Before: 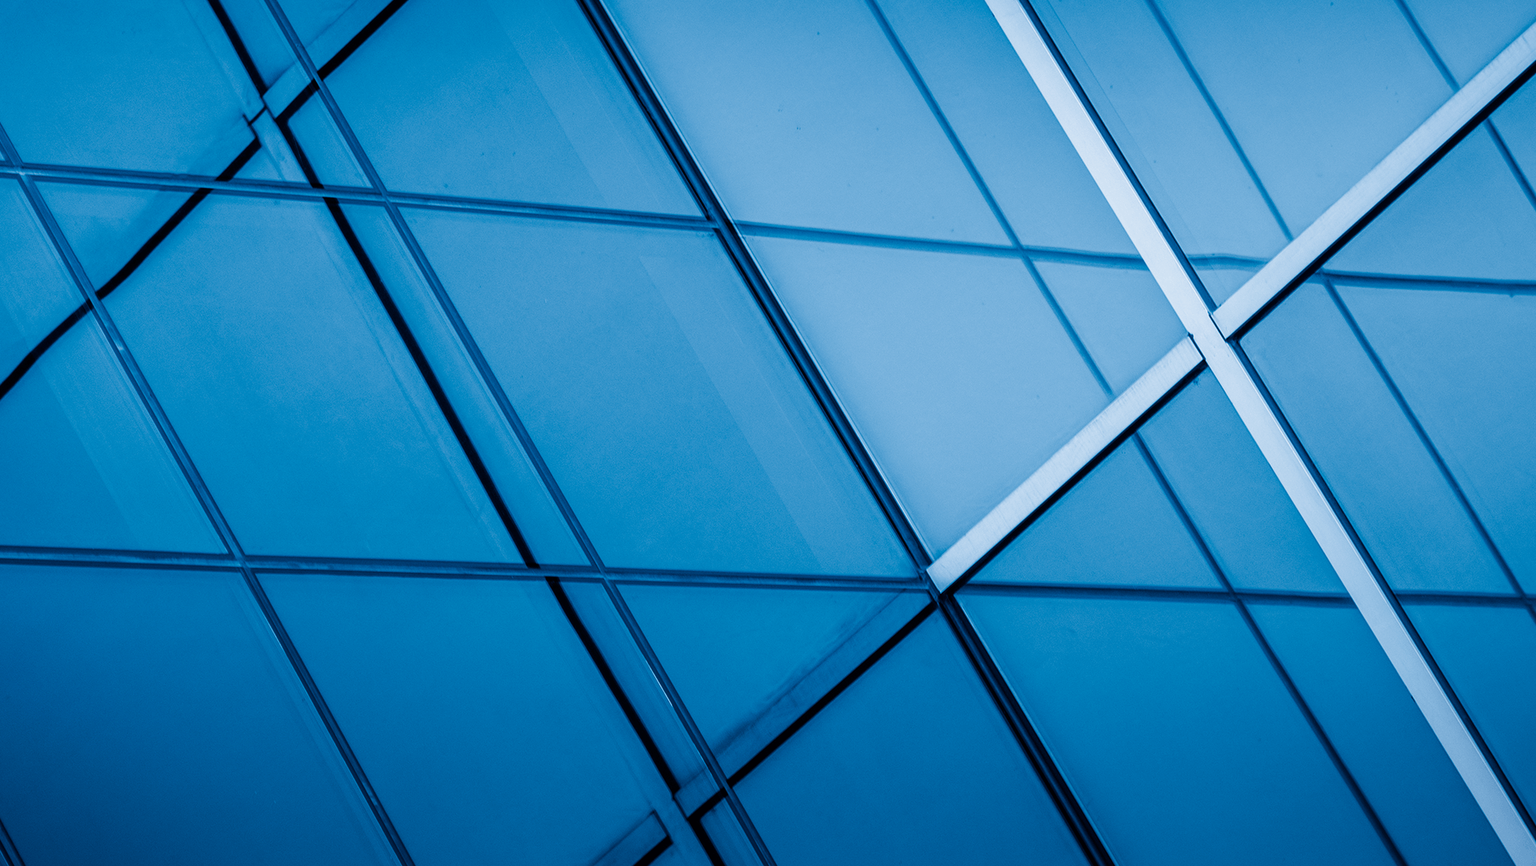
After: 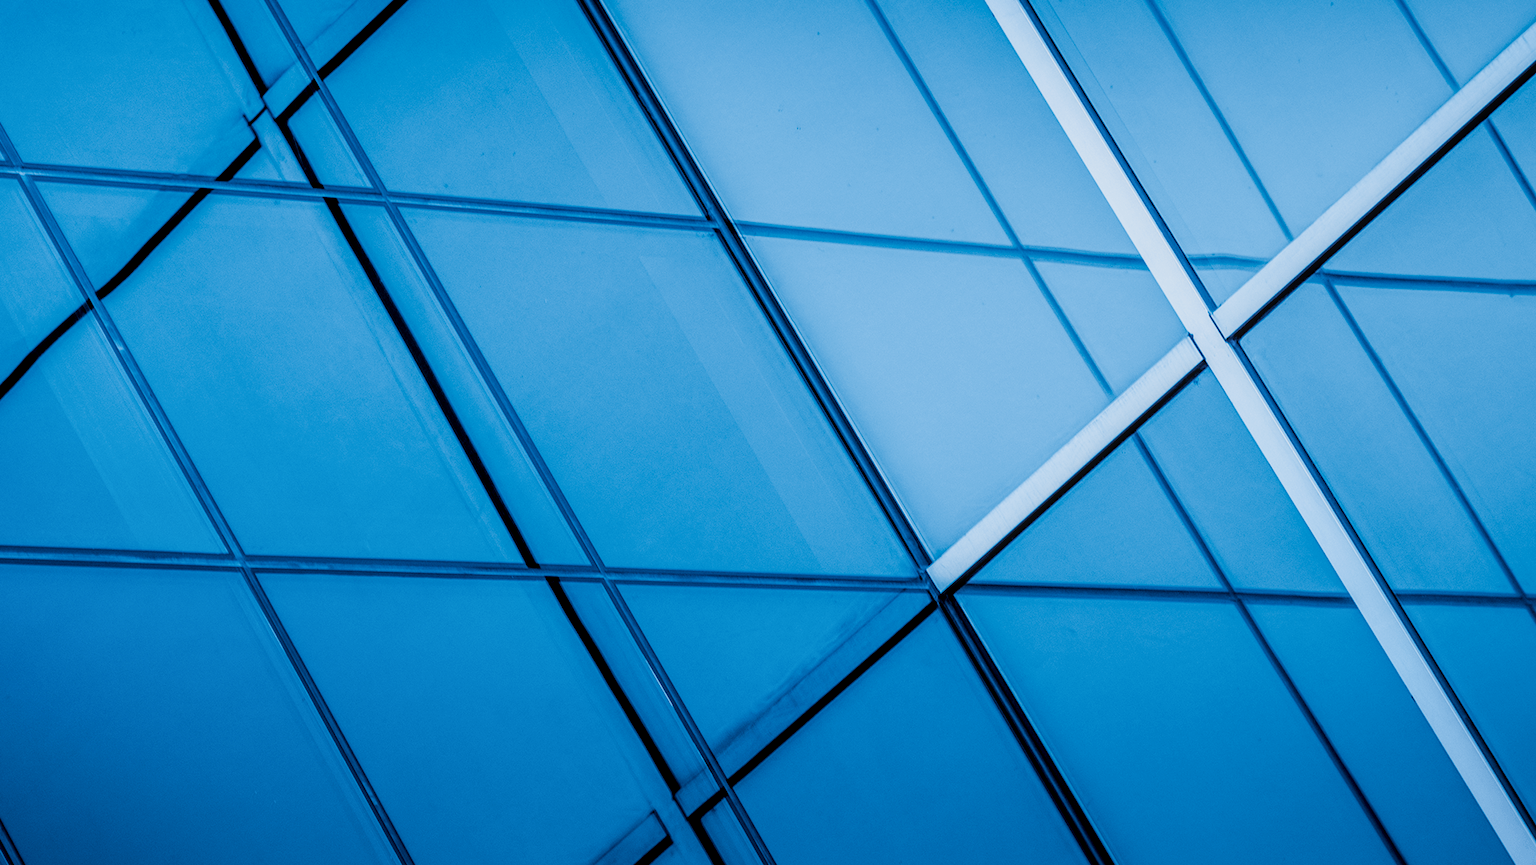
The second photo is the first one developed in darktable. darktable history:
filmic rgb: black relative exposure -7.15 EV, white relative exposure 5.36 EV, hardness 3.02, color science v6 (2022)
local contrast: on, module defaults
exposure: black level correction 0, exposure 0.7 EV, compensate exposure bias true, compensate highlight preservation false
